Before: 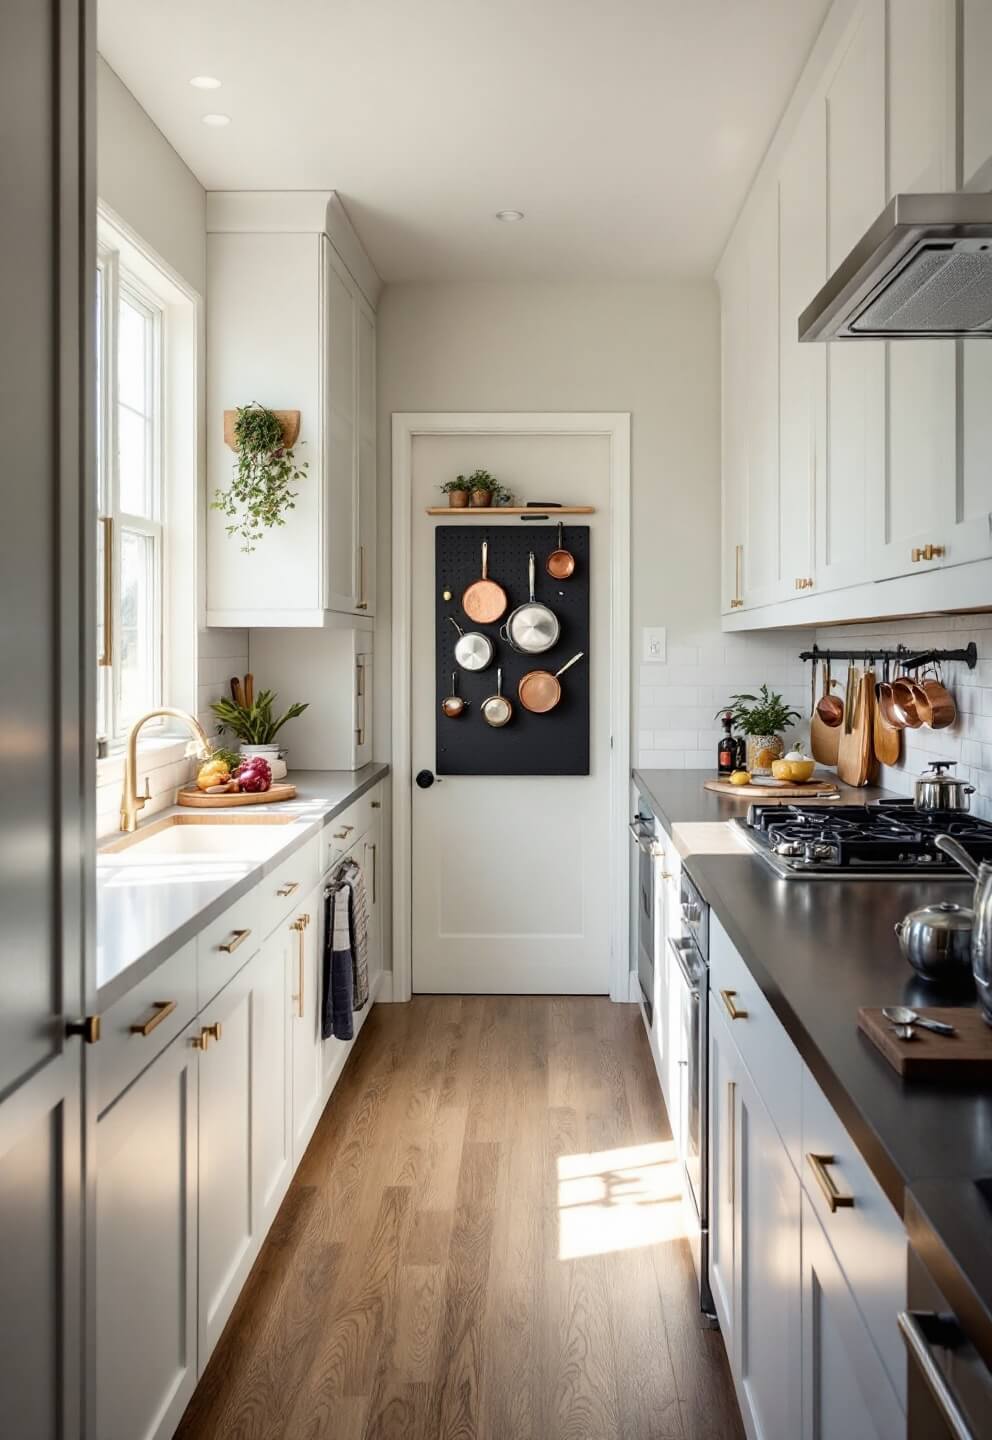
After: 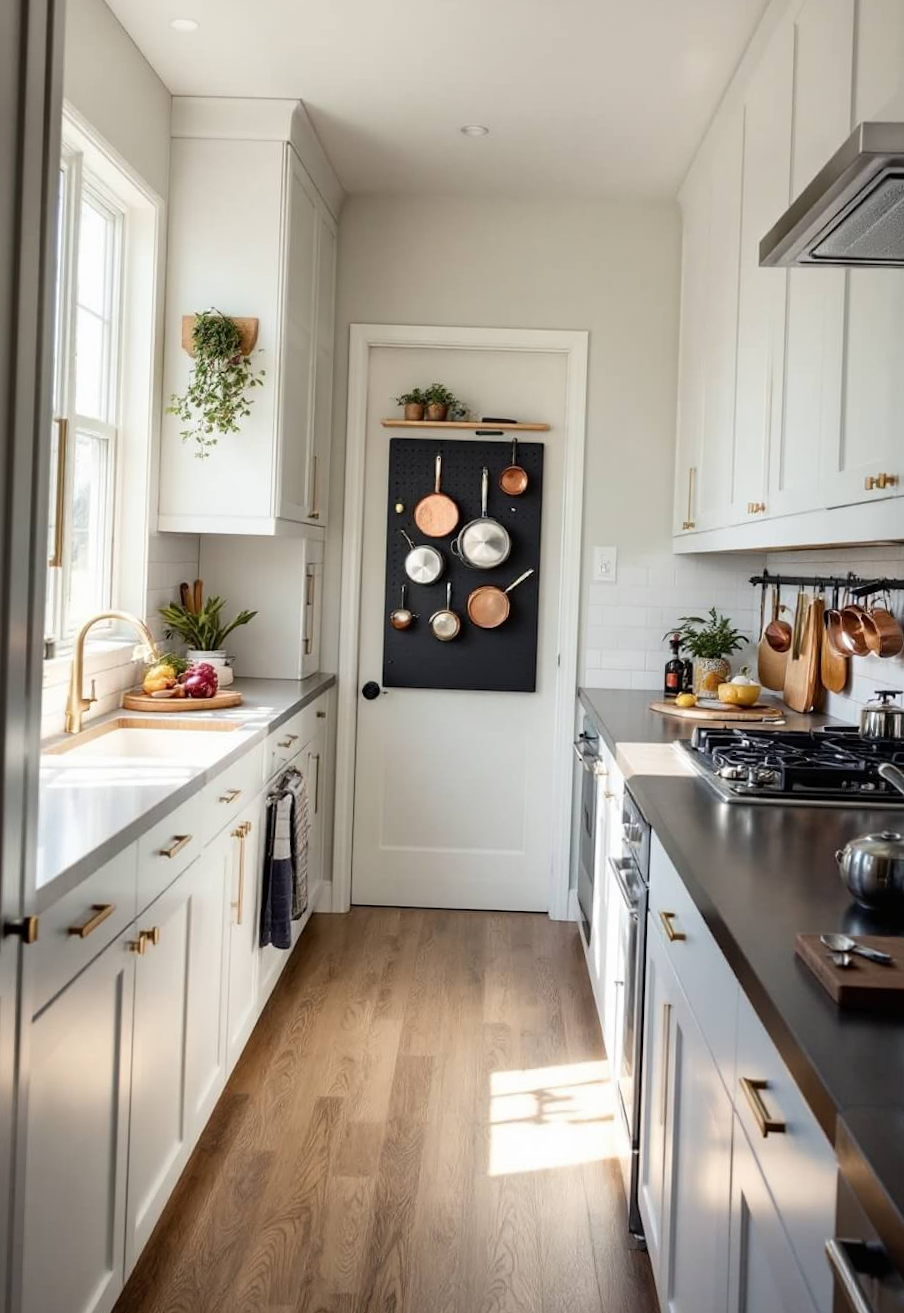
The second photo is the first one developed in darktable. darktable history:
crop and rotate: angle -1.92°, left 3.097%, top 3.897%, right 1.349%, bottom 0.472%
